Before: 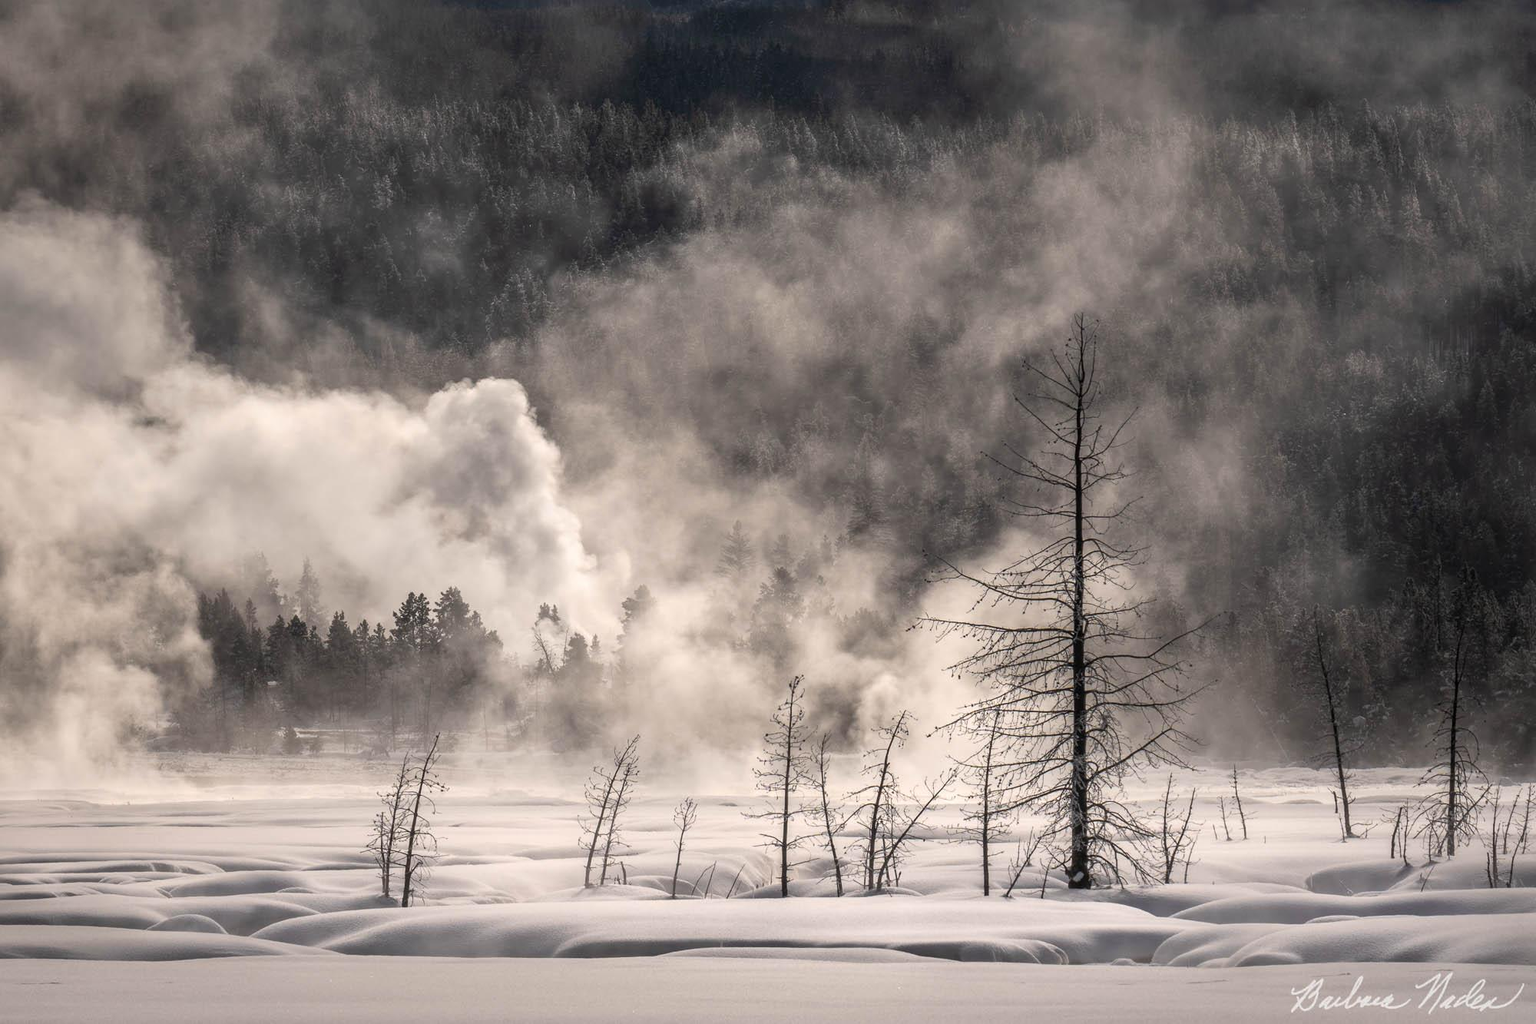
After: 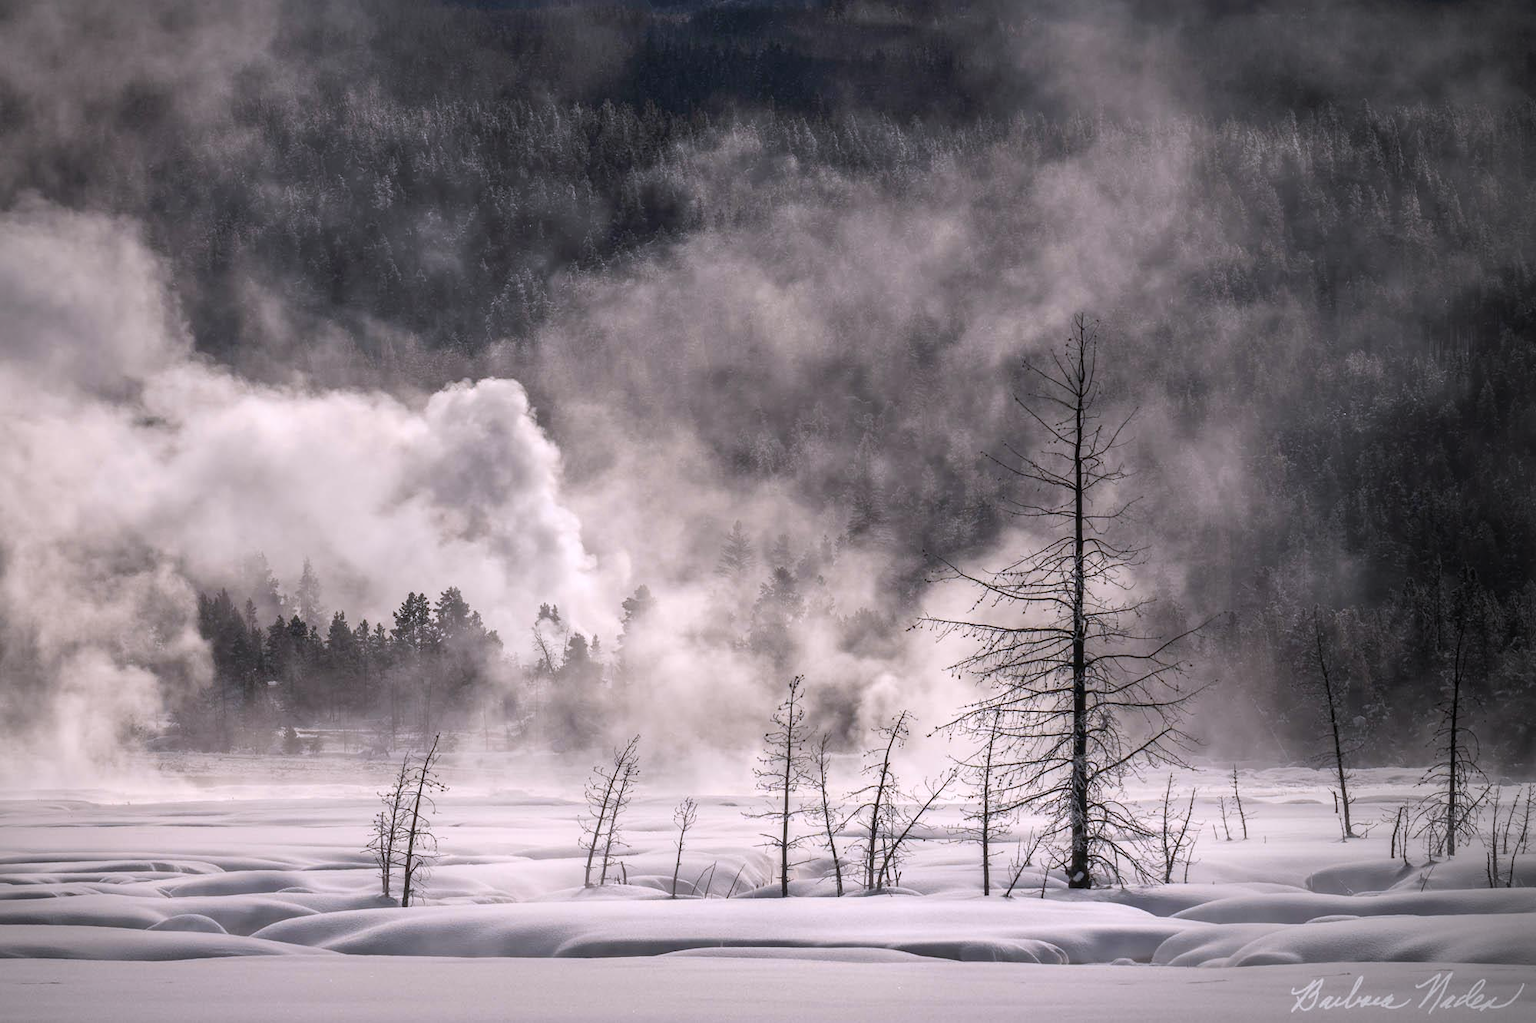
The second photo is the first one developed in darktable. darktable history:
vignetting: center (-0.15, 0.013)
white balance: red 1.004, blue 1.096
